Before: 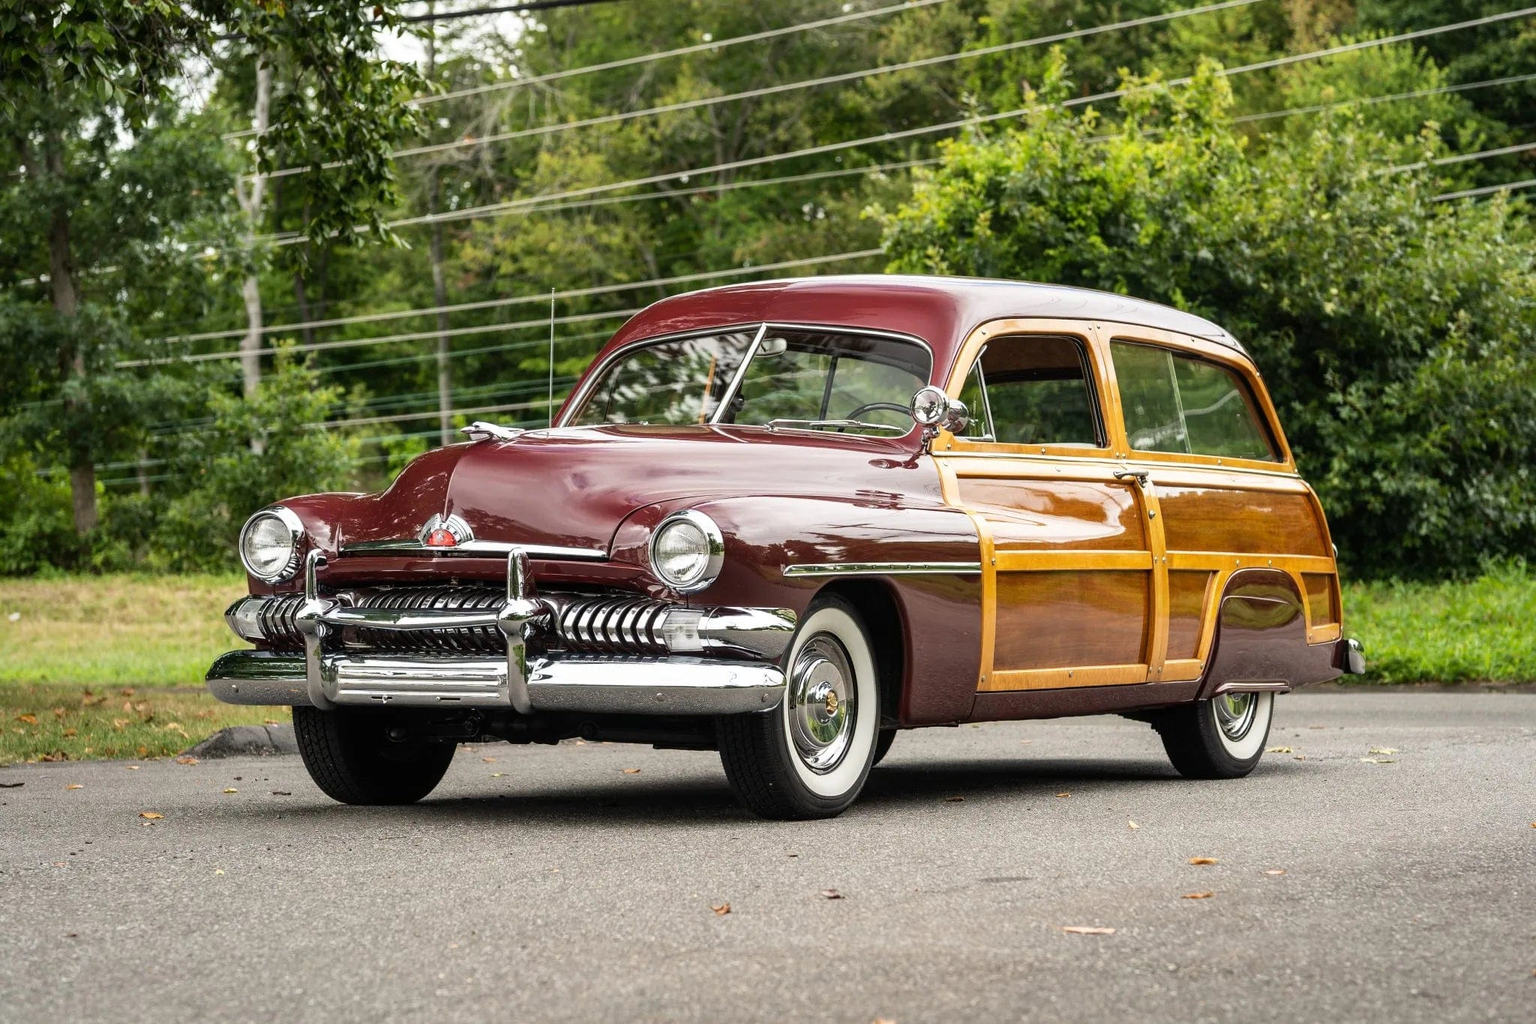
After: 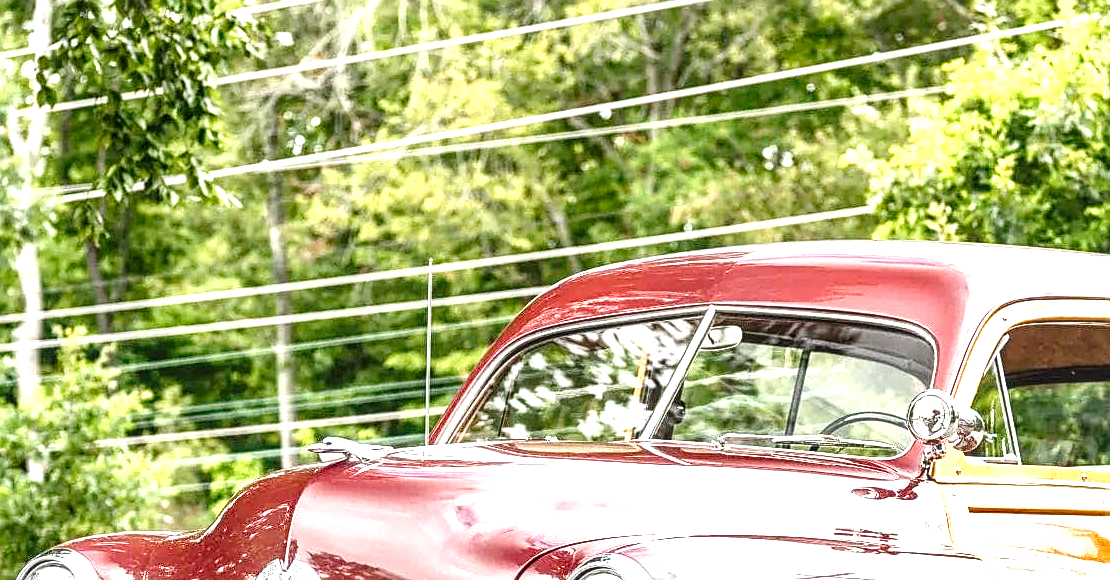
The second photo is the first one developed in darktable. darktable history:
local contrast: detail 130%
shadows and highlights: shadows 31.45, highlights -31.87, soften with gaussian
tone curve: curves: ch0 [(0, 0.021) (0.049, 0.044) (0.152, 0.14) (0.328, 0.377) (0.473, 0.543) (0.641, 0.705) (0.868, 0.887) (1, 0.969)]; ch1 [(0, 0) (0.302, 0.331) (0.427, 0.433) (0.472, 0.47) (0.502, 0.503) (0.522, 0.526) (0.564, 0.591) (0.602, 0.632) (0.677, 0.701) (0.859, 0.885) (1, 1)]; ch2 [(0, 0) (0.33, 0.301) (0.447, 0.44) (0.487, 0.496) (0.502, 0.516) (0.535, 0.554) (0.565, 0.598) (0.618, 0.629) (1, 1)], preserve colors none
crop: left 15.026%, top 9.2%, right 30.732%, bottom 48.255%
exposure: black level correction 0, exposure 1.945 EV, compensate highlight preservation false
sharpen: on, module defaults
